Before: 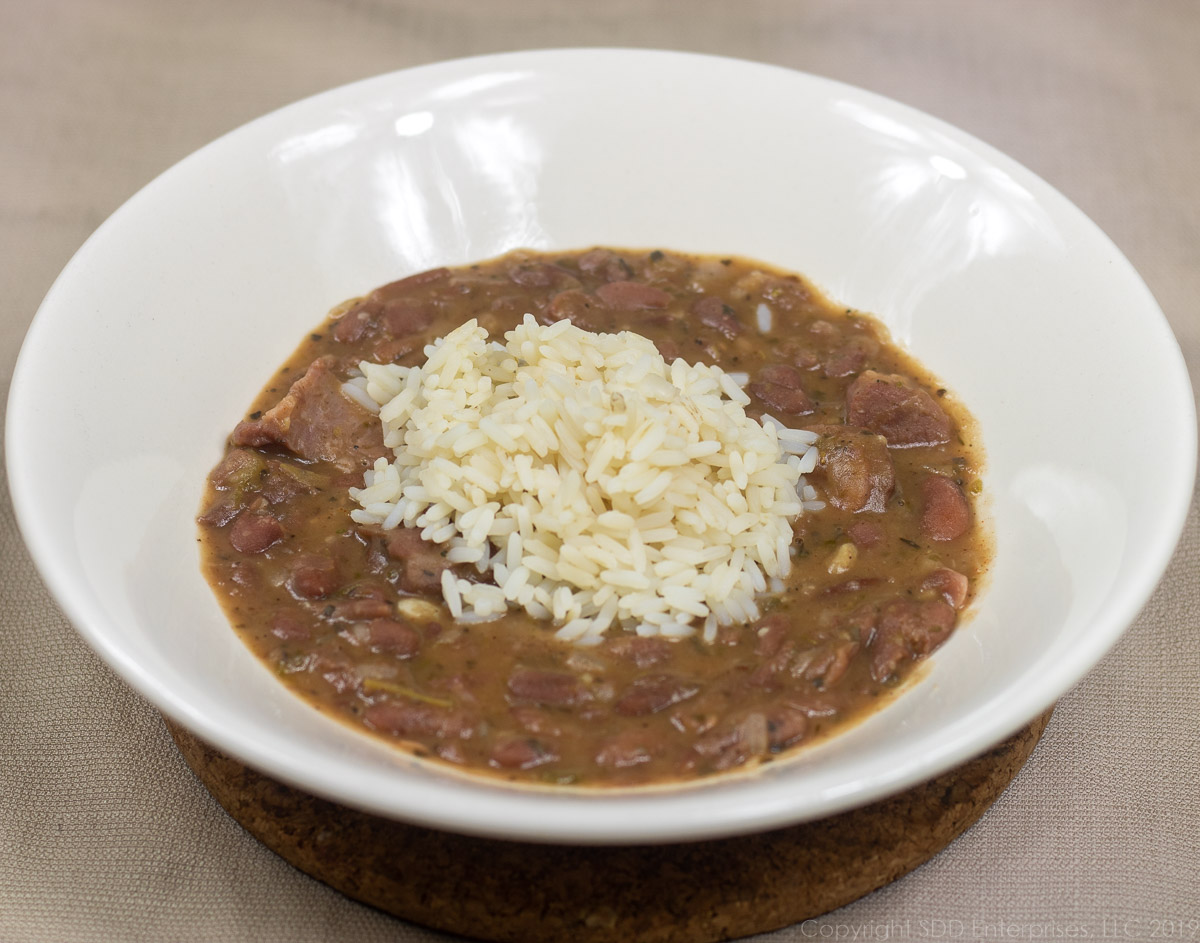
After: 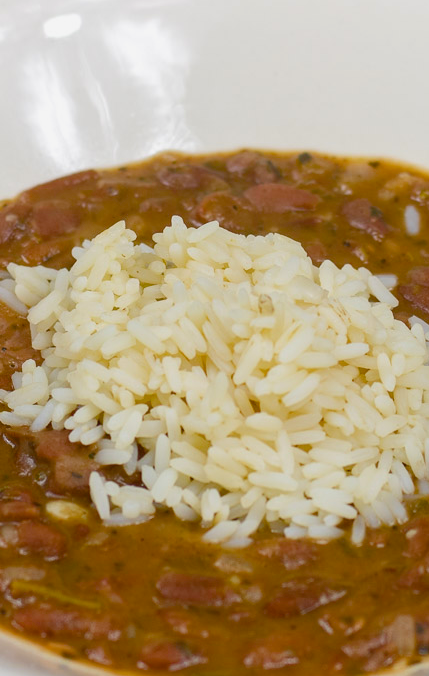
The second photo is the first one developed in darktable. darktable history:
crop and rotate: left 29.361%, top 10.394%, right 34.856%, bottom 17.834%
exposure: exposure -0.15 EV, compensate highlight preservation false
color balance rgb: shadows lift › chroma 0.883%, shadows lift › hue 114.91°, linear chroma grading › global chroma 14.437%, perceptual saturation grading › global saturation 20%, perceptual saturation grading › highlights -25.271%, perceptual saturation grading › shadows 50.313%
